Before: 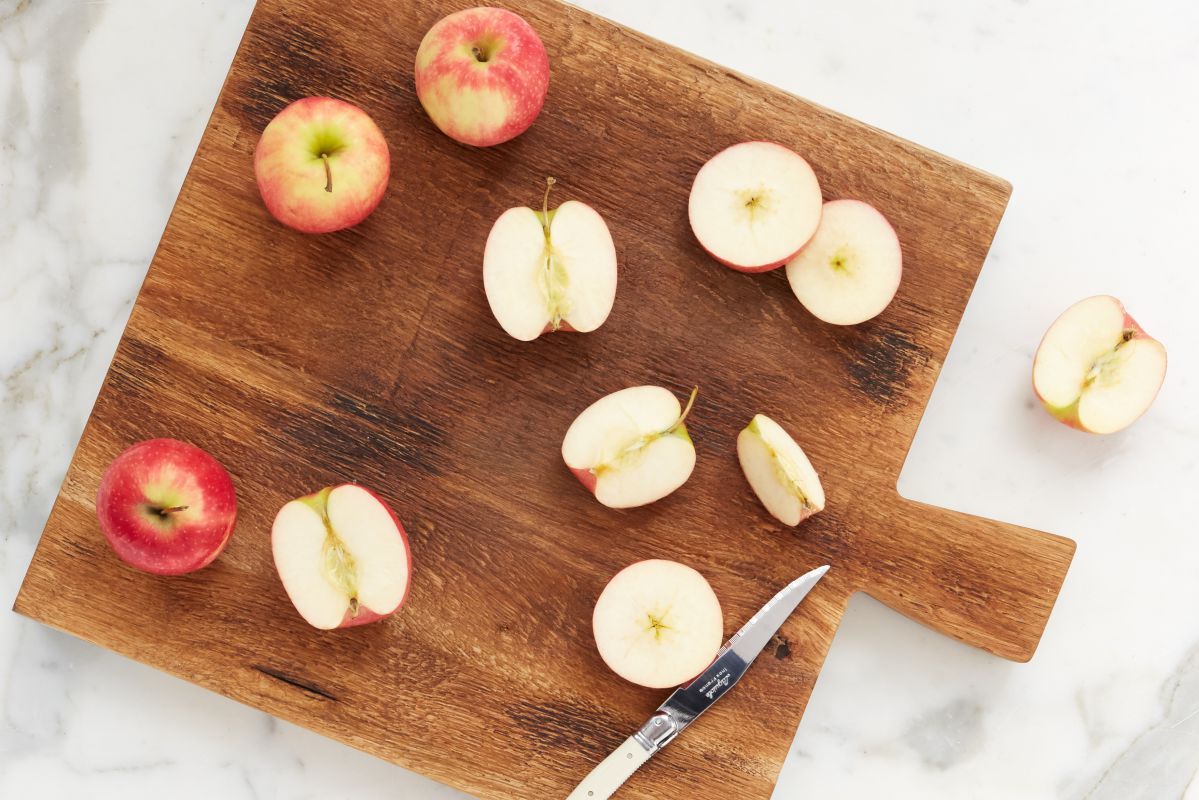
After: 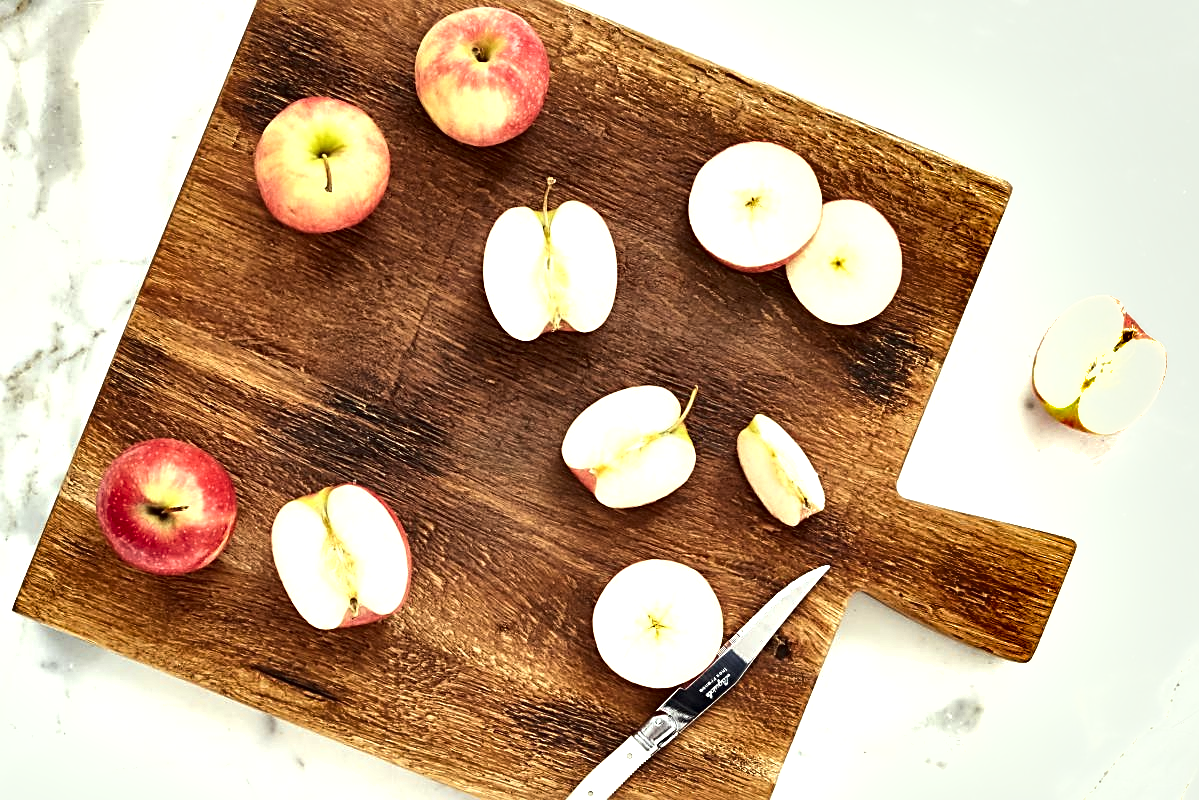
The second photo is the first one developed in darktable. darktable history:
tone equalizer: -8 EV -0.74 EV, -7 EV -0.702 EV, -6 EV -0.594 EV, -5 EV -0.409 EV, -3 EV 0.378 EV, -2 EV 0.6 EV, -1 EV 0.683 EV, +0 EV 0.749 EV, edges refinement/feathering 500, mask exposure compensation -1.57 EV, preserve details no
shadows and highlights: shadows 5.48, soften with gaussian
color correction: highlights a* -4.62, highlights b* 5.05, saturation 0.949
sharpen: radius 2.555, amount 0.641
local contrast: mode bilateral grid, contrast 25, coarseness 61, detail 152%, midtone range 0.2
